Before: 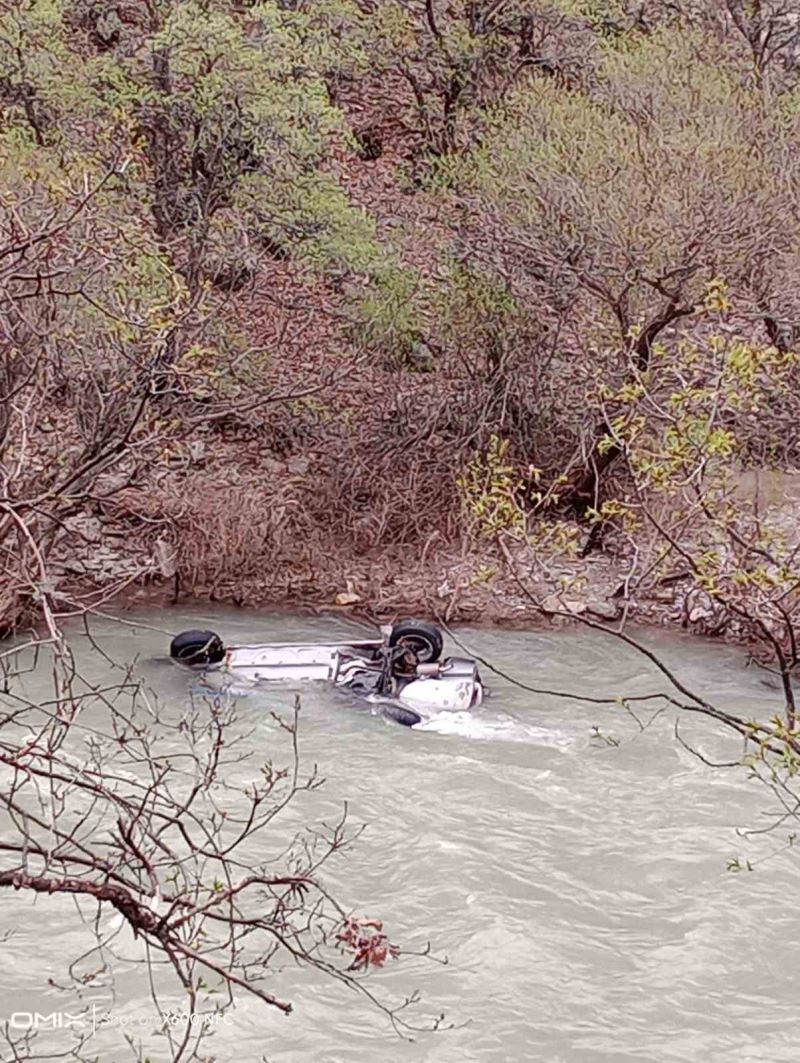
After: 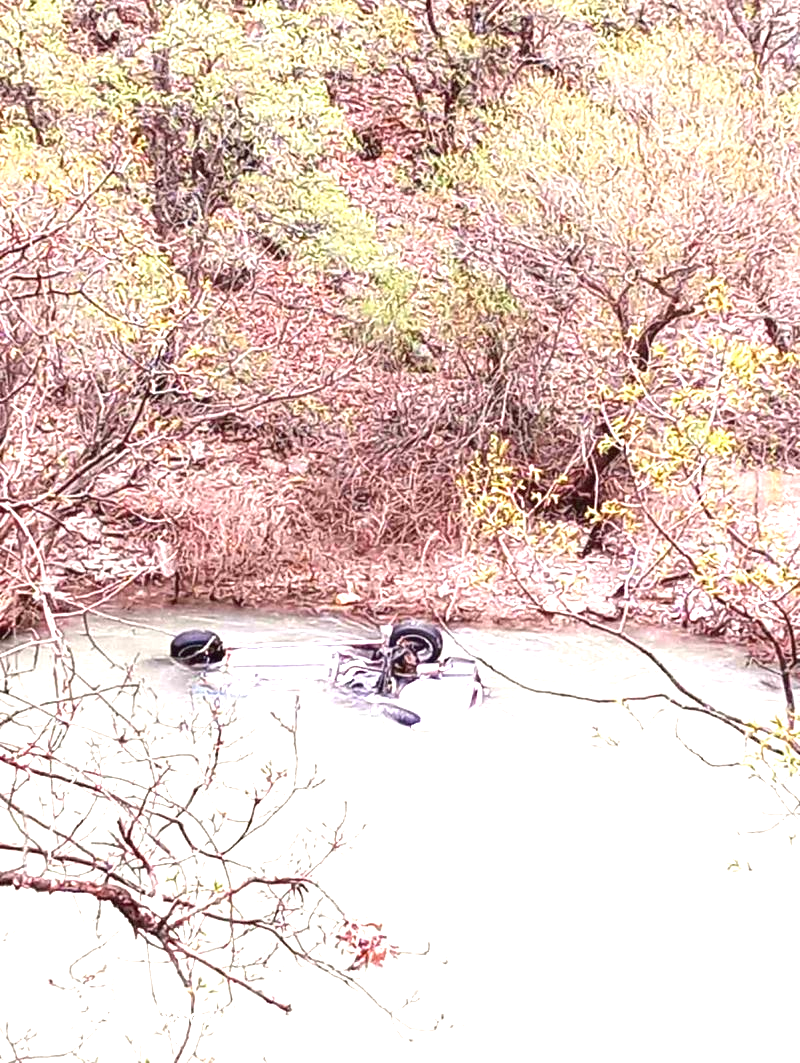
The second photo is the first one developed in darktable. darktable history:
exposure: black level correction 0, exposure 1.743 EV, compensate highlight preservation false
contrast equalizer: y [[0.5, 0.5, 0.468, 0.5, 0.5, 0.5], [0.5 ×6], [0.5 ×6], [0 ×6], [0 ×6]]
